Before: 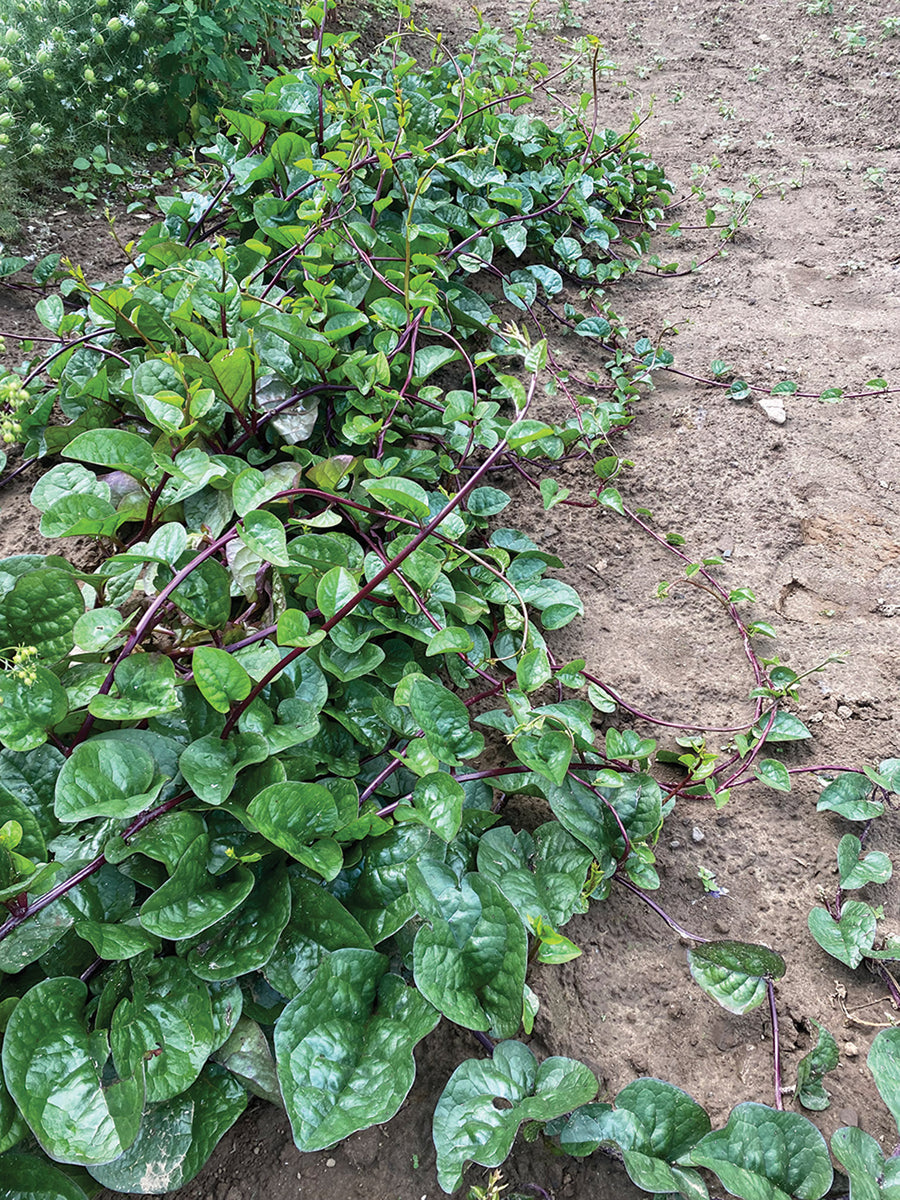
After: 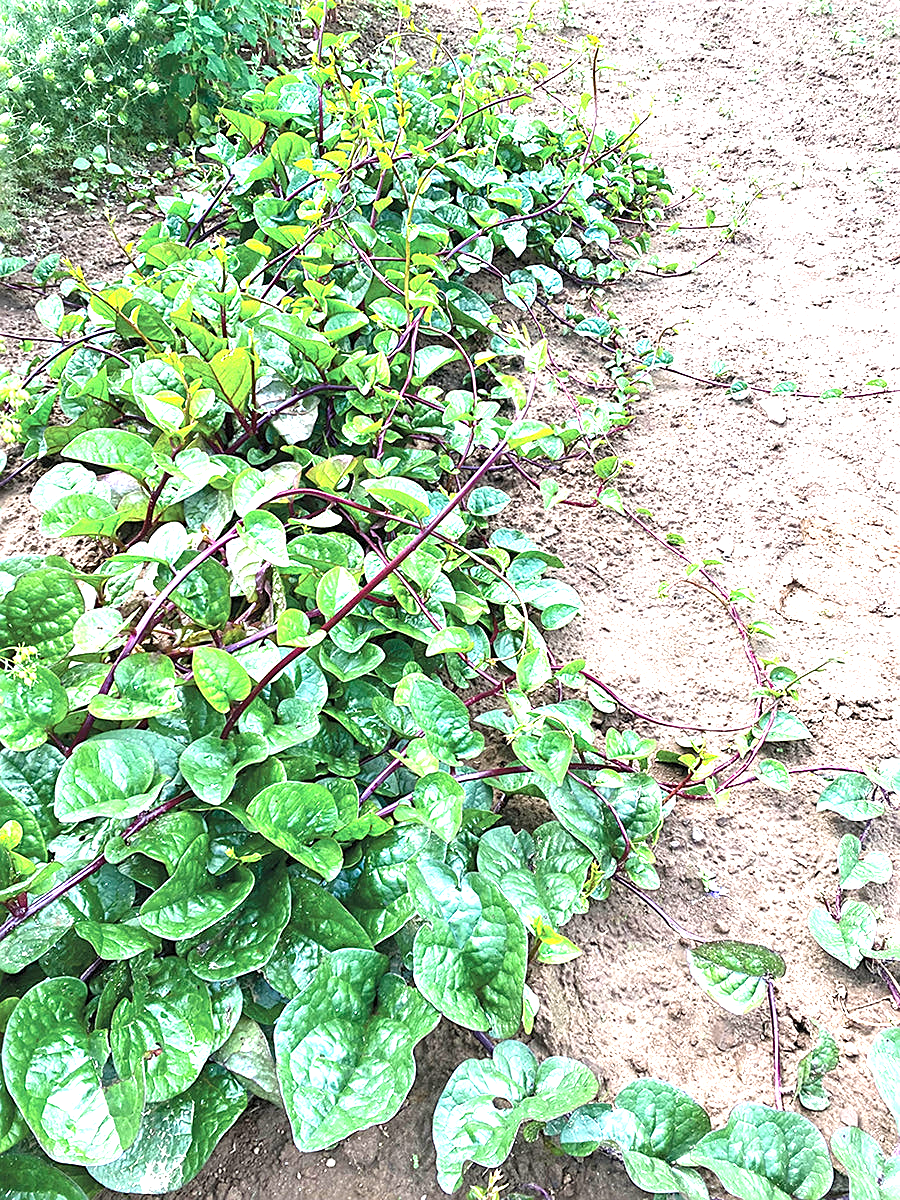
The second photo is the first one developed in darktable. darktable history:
sharpen: on, module defaults
exposure: black level correction 0, exposure 1.625 EV, compensate exposure bias true, compensate highlight preservation false
color correction: saturation 1.11
